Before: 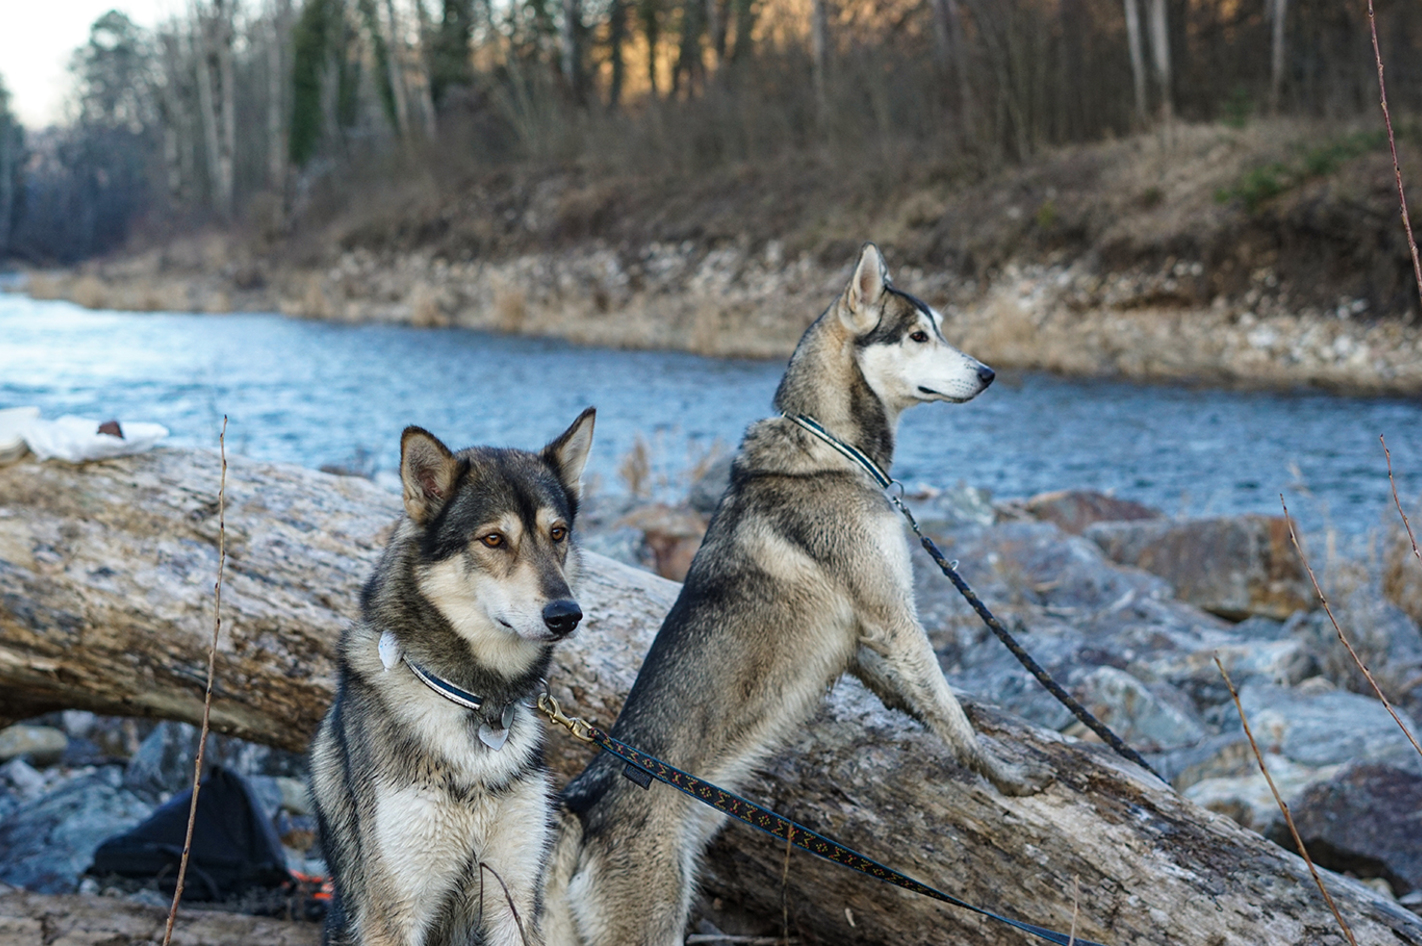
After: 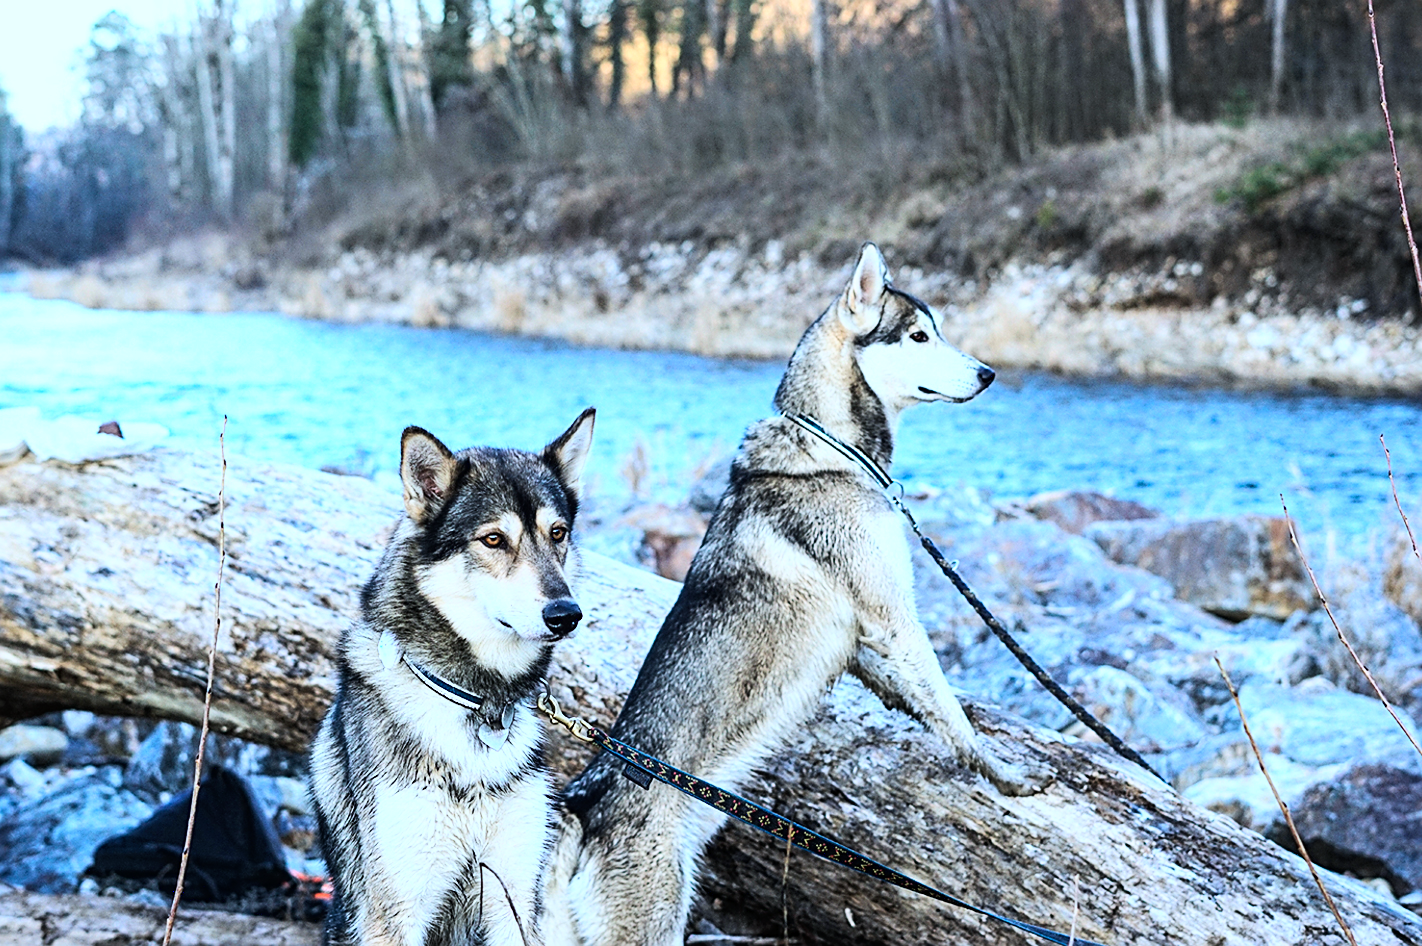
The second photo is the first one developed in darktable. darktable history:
base curve: curves: ch0 [(0, 0) (0.007, 0.004) (0.027, 0.03) (0.046, 0.07) (0.207, 0.54) (0.442, 0.872) (0.673, 0.972) (1, 1)]
color calibration: x 0.381, y 0.391, temperature 4088.34 K
sharpen: on, module defaults
